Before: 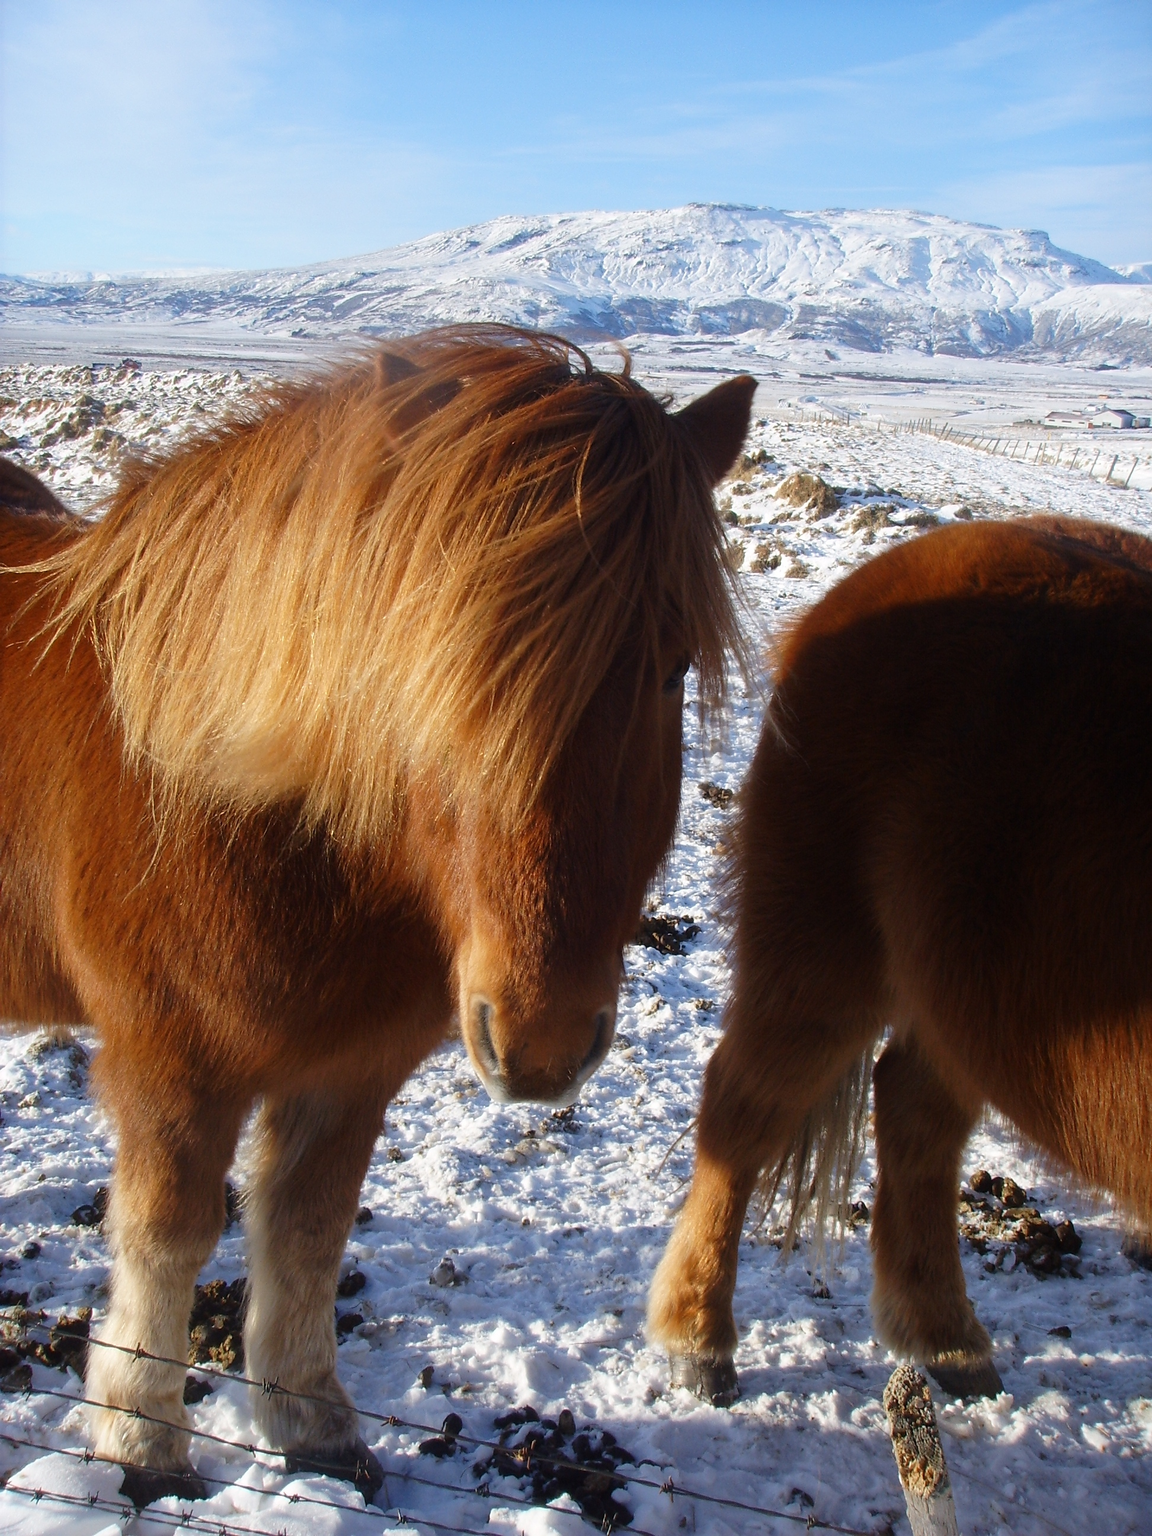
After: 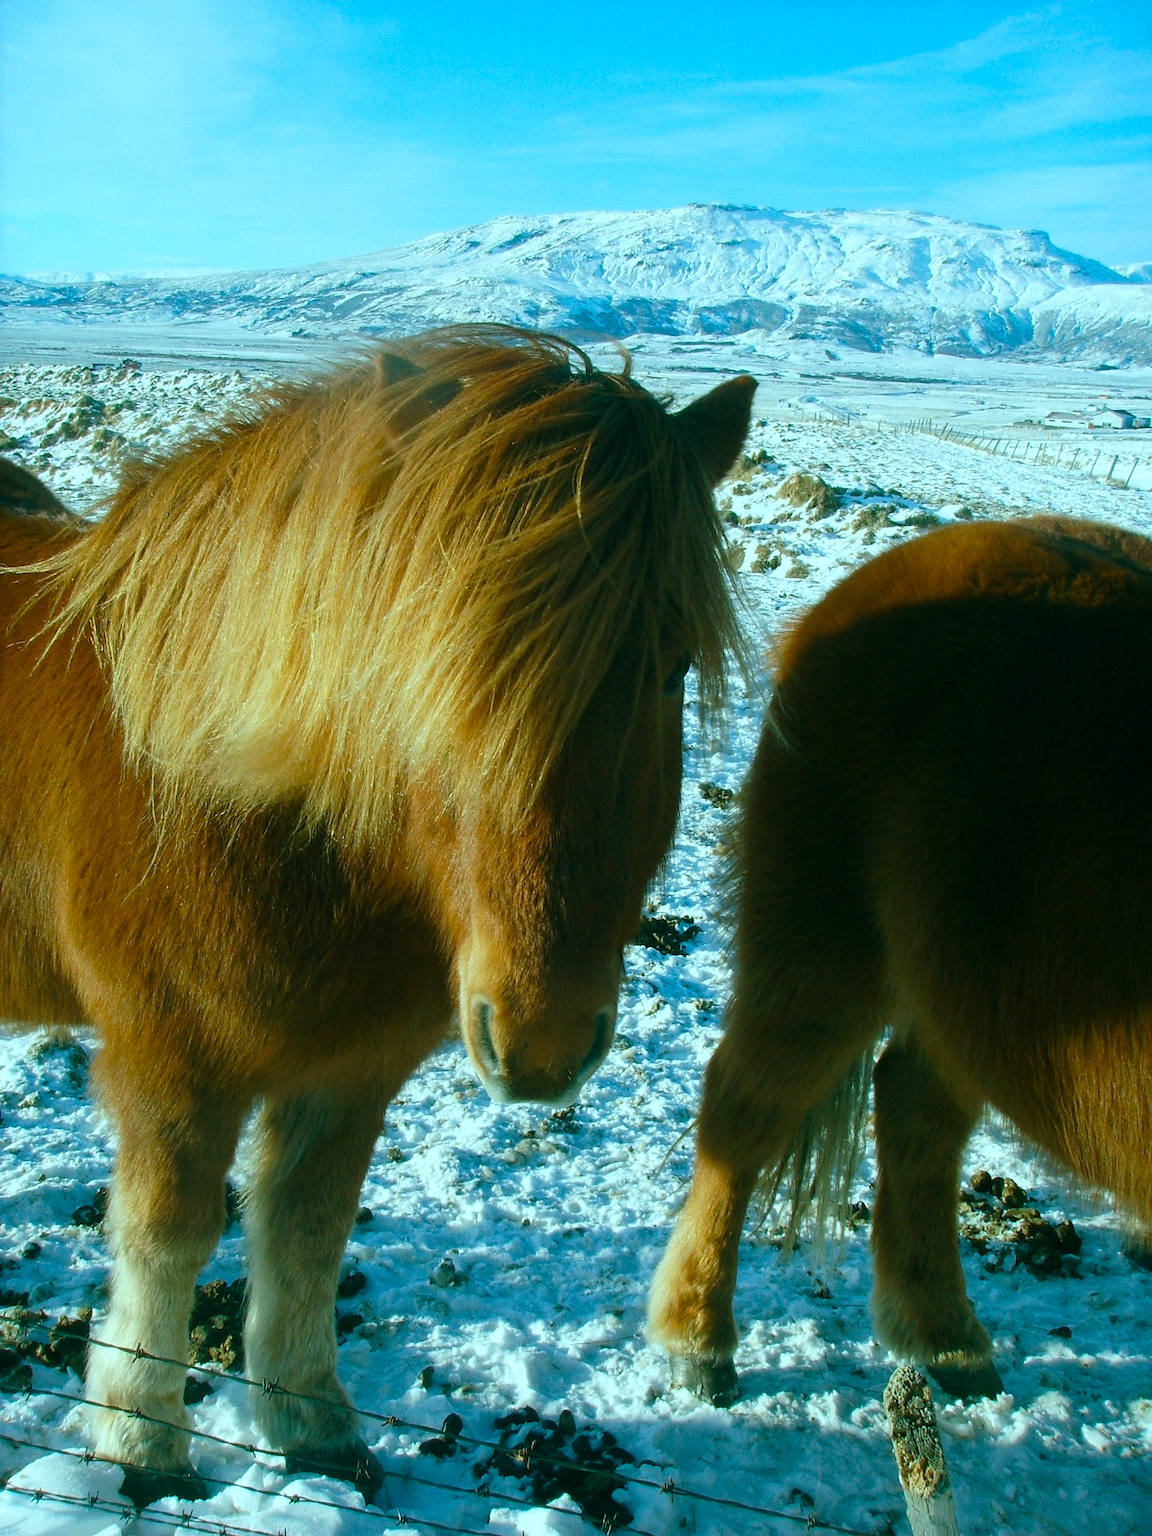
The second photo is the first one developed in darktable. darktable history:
grain: coarseness 0.09 ISO
color balance rgb: shadows lift › chroma 11.71%, shadows lift › hue 133.46°, power › chroma 2.15%, power › hue 166.83°, highlights gain › chroma 4%, highlights gain › hue 200.2°, perceptual saturation grading › global saturation 18.05%
